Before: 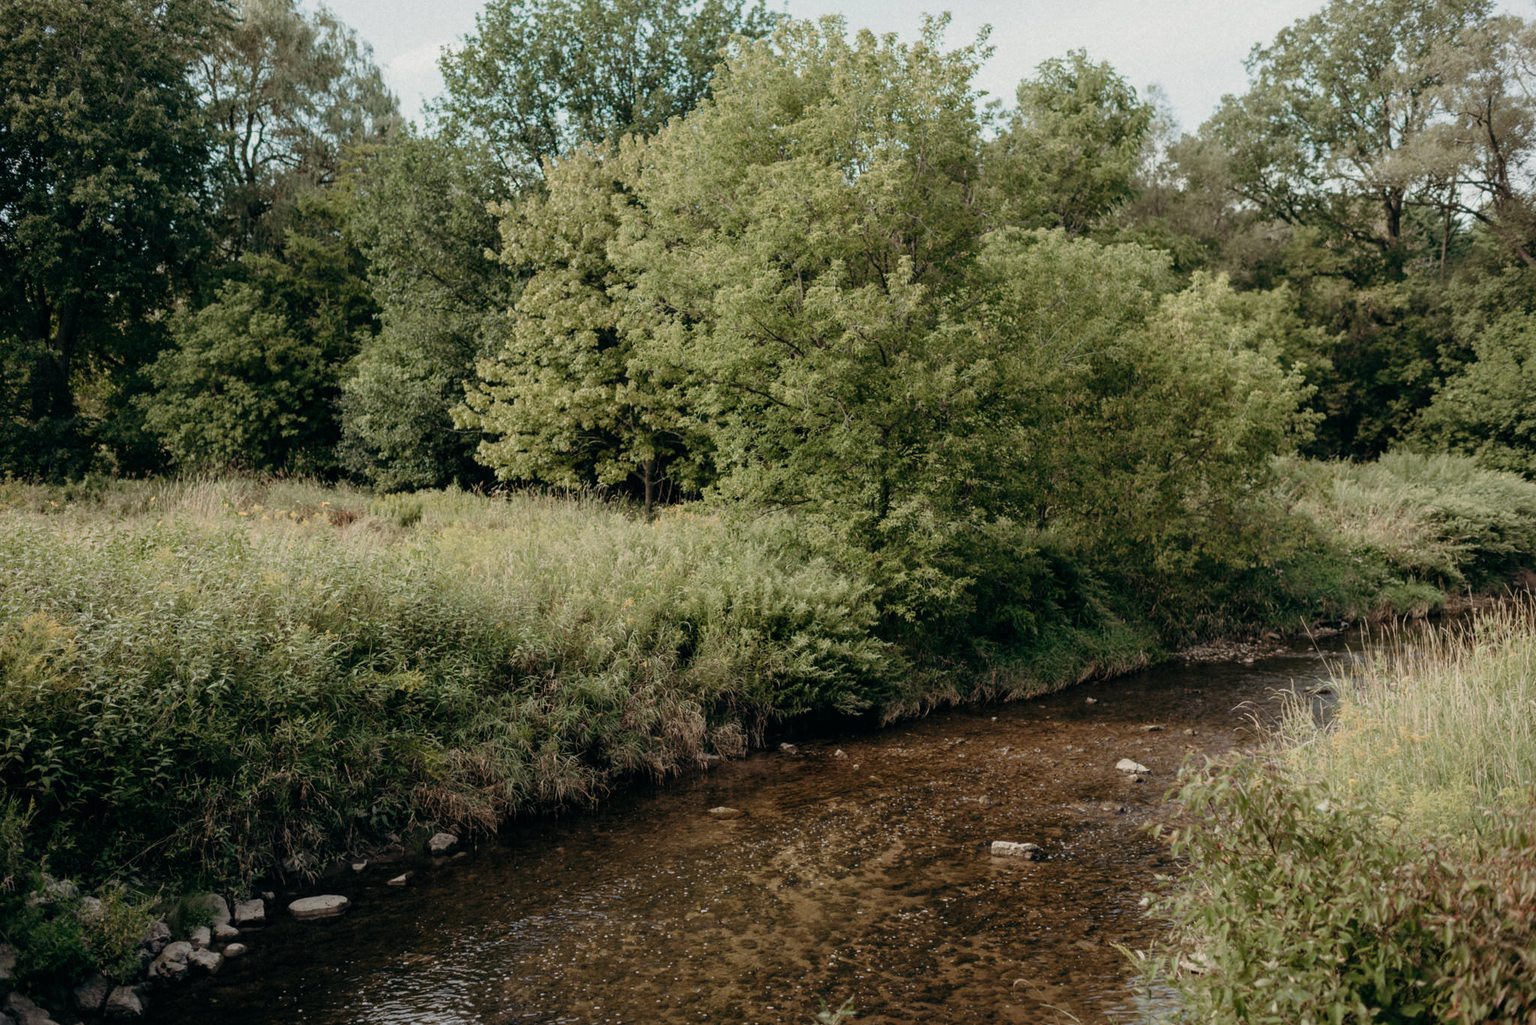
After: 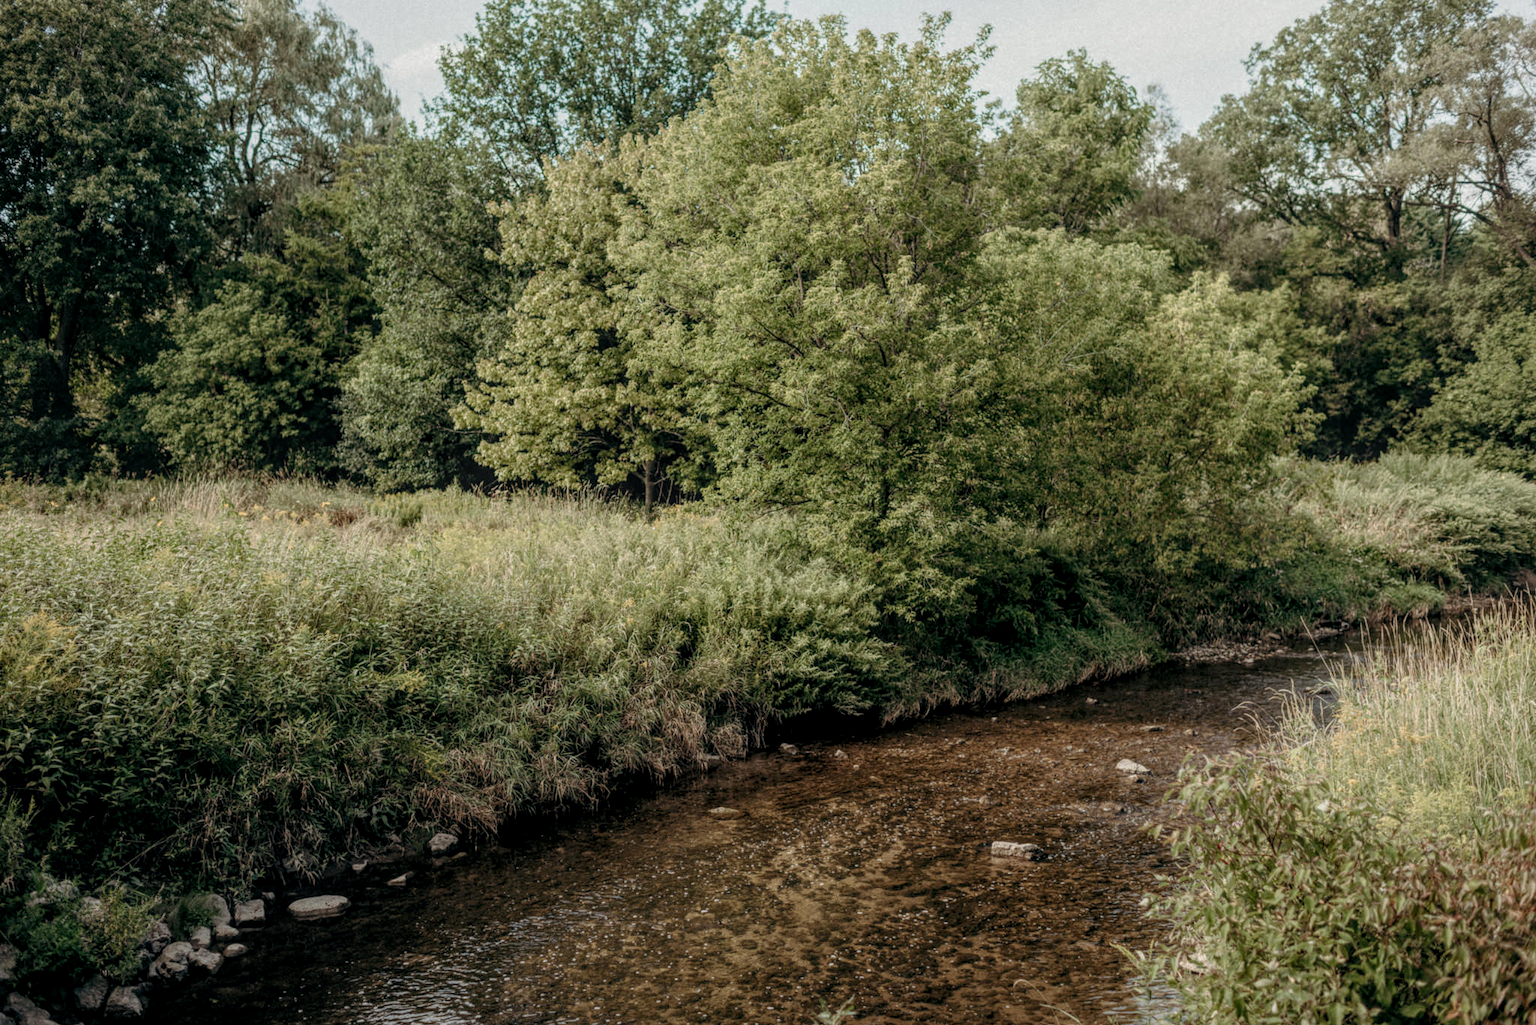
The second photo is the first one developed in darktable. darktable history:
local contrast: highlights 75%, shadows 55%, detail 176%, midtone range 0.208
